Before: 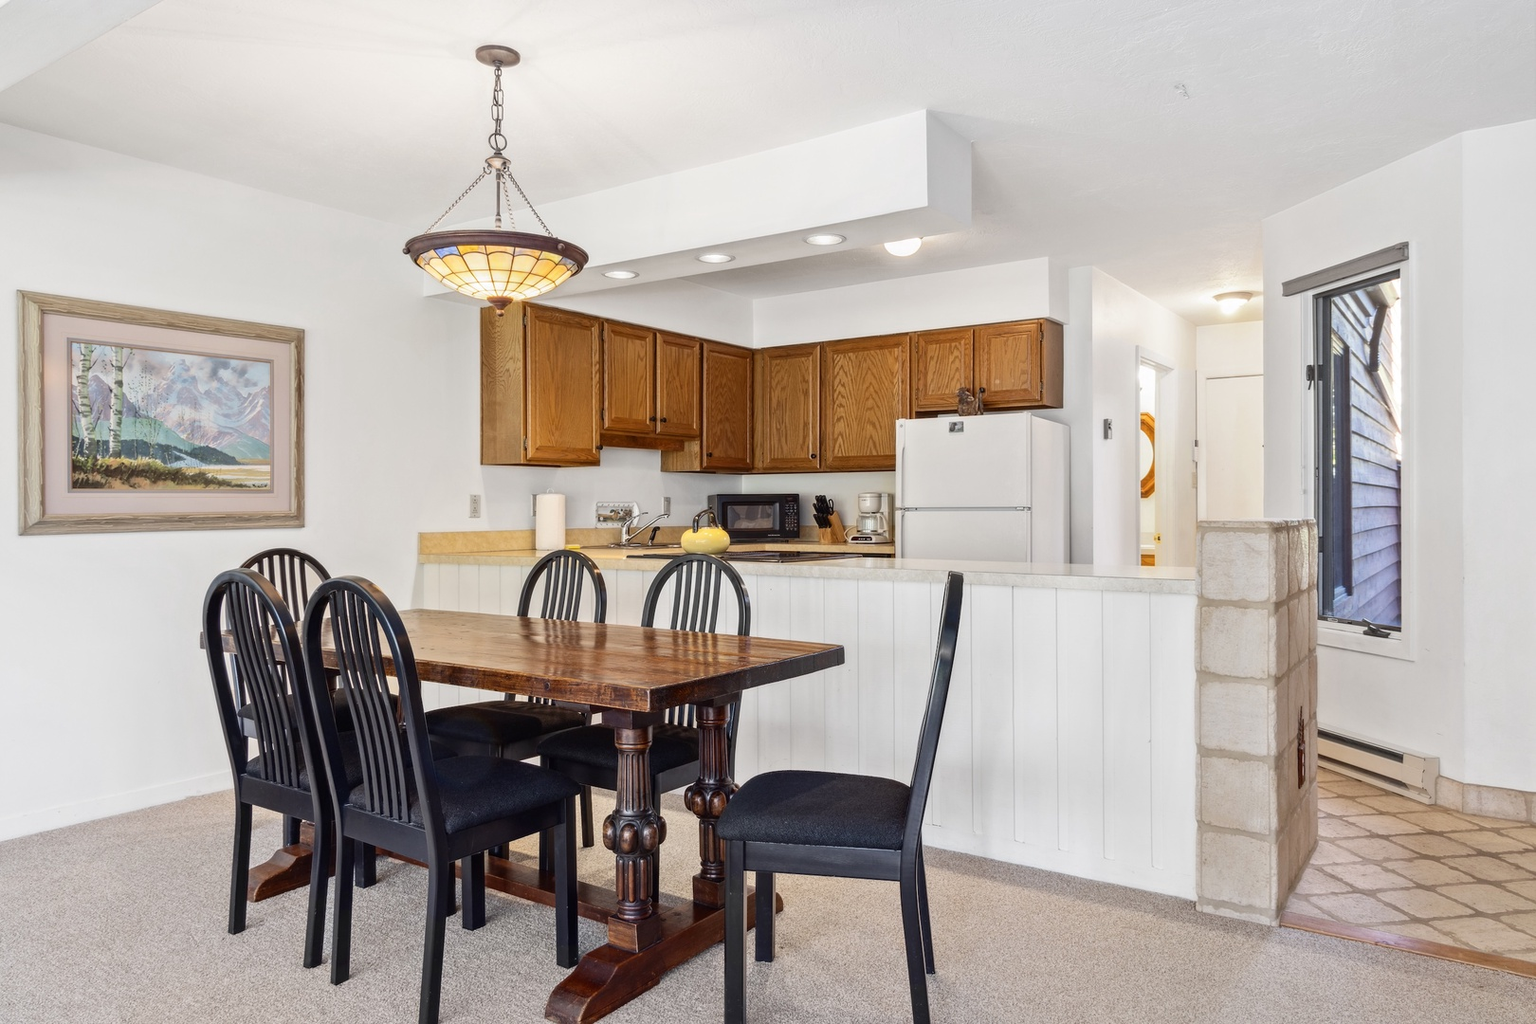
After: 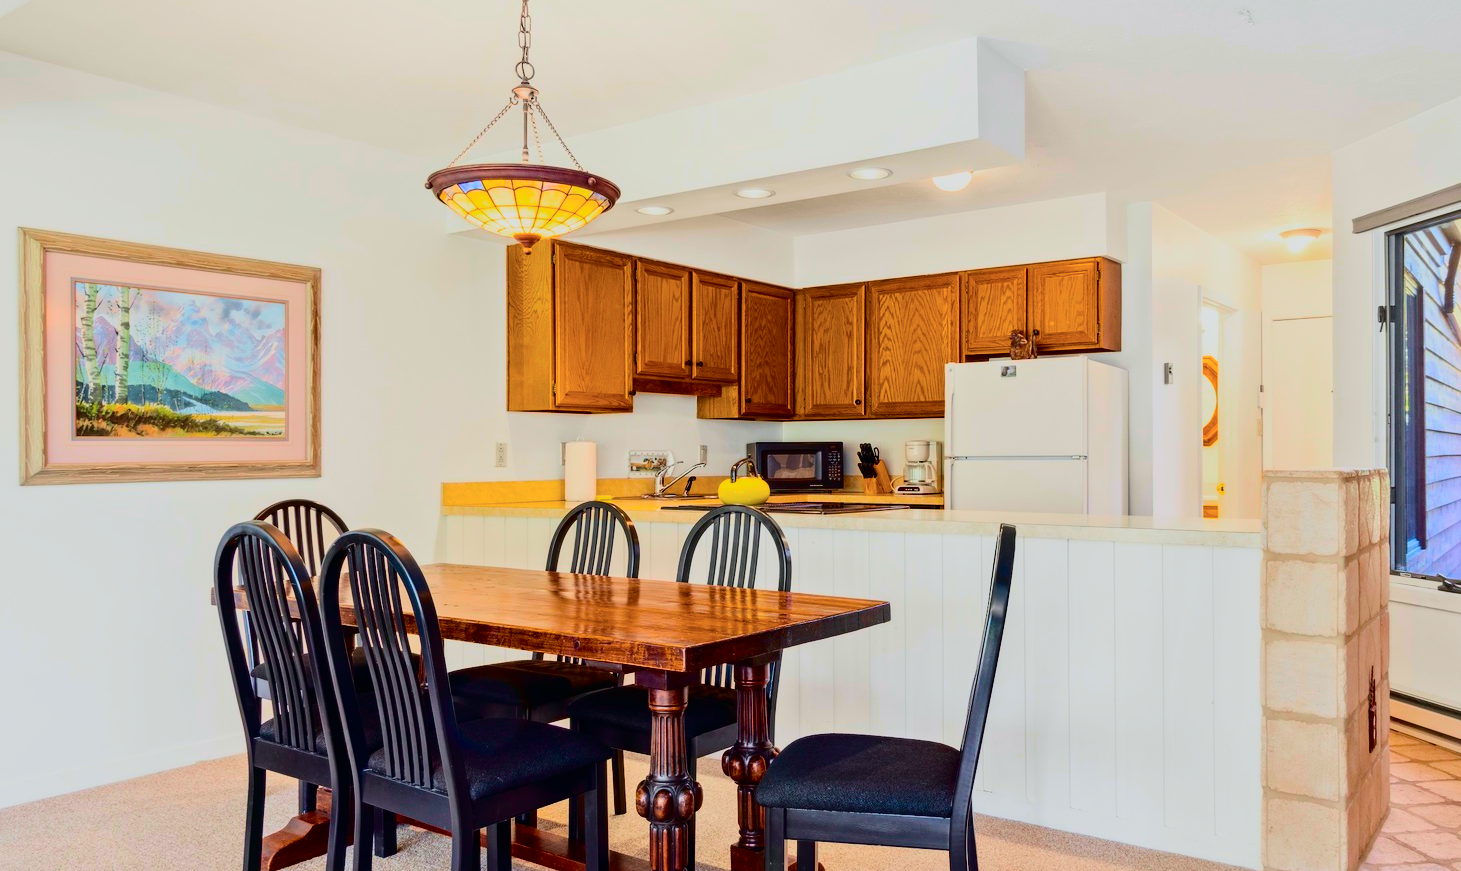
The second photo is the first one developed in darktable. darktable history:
crop: top 7.399%, right 9.809%, bottom 11.914%
color balance rgb: linear chroma grading › global chroma 15.068%, perceptual saturation grading › global saturation 31.093%, global vibrance 50.182%
tone curve: curves: ch0 [(0, 0) (0.128, 0.068) (0.292, 0.274) (0.453, 0.507) (0.653, 0.717) (0.785, 0.817) (0.995, 0.917)]; ch1 [(0, 0) (0.384, 0.365) (0.463, 0.447) (0.486, 0.474) (0.503, 0.497) (0.52, 0.525) (0.559, 0.591) (0.583, 0.623) (0.672, 0.699) (0.766, 0.773) (1, 1)]; ch2 [(0, 0) (0.374, 0.344) (0.446, 0.443) (0.501, 0.5) (0.527, 0.549) (0.565, 0.582) (0.624, 0.632) (1, 1)], color space Lab, independent channels, preserve colors none
filmic rgb: black relative exposure -11.31 EV, white relative exposure 3.21 EV, hardness 6.7
